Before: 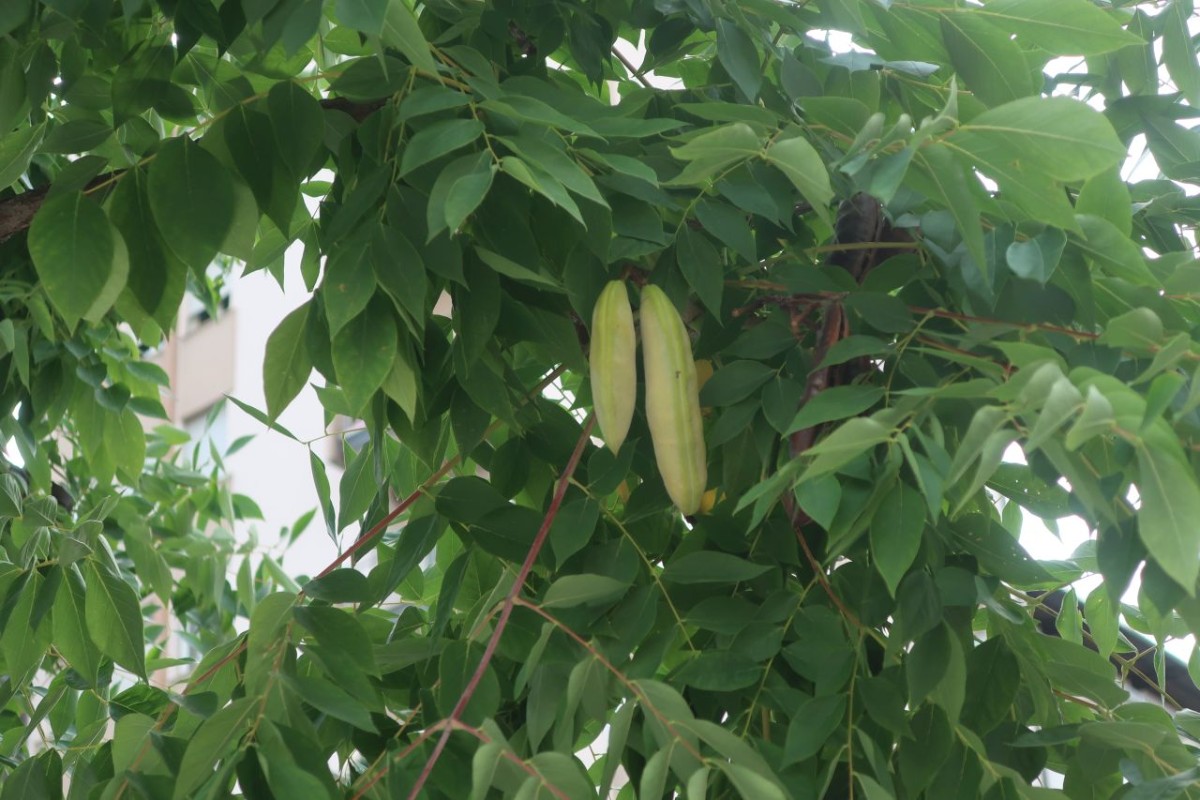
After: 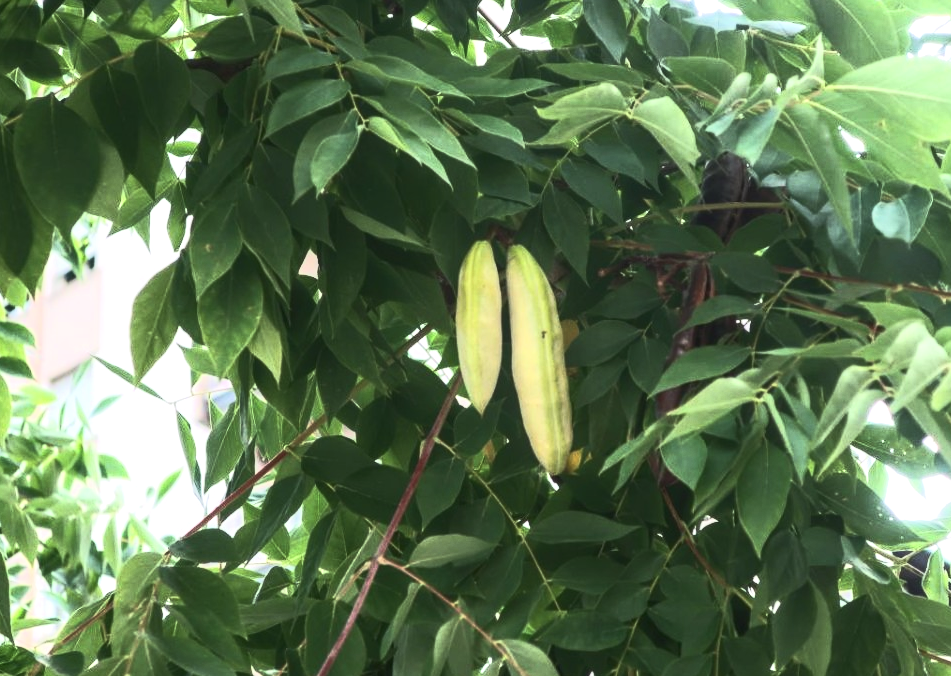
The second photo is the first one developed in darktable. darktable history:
exposure: black level correction 0, exposure 0.5 EV, compensate highlight preservation false
tone curve: curves: ch0 [(0, 0) (0.427, 0.375) (0.616, 0.801) (1, 1)]
crop: left 11.196%, top 5.117%, right 9.553%, bottom 10.327%
color calibration: illuminant custom, x 0.347, y 0.364, temperature 4950.03 K
local contrast: on, module defaults
